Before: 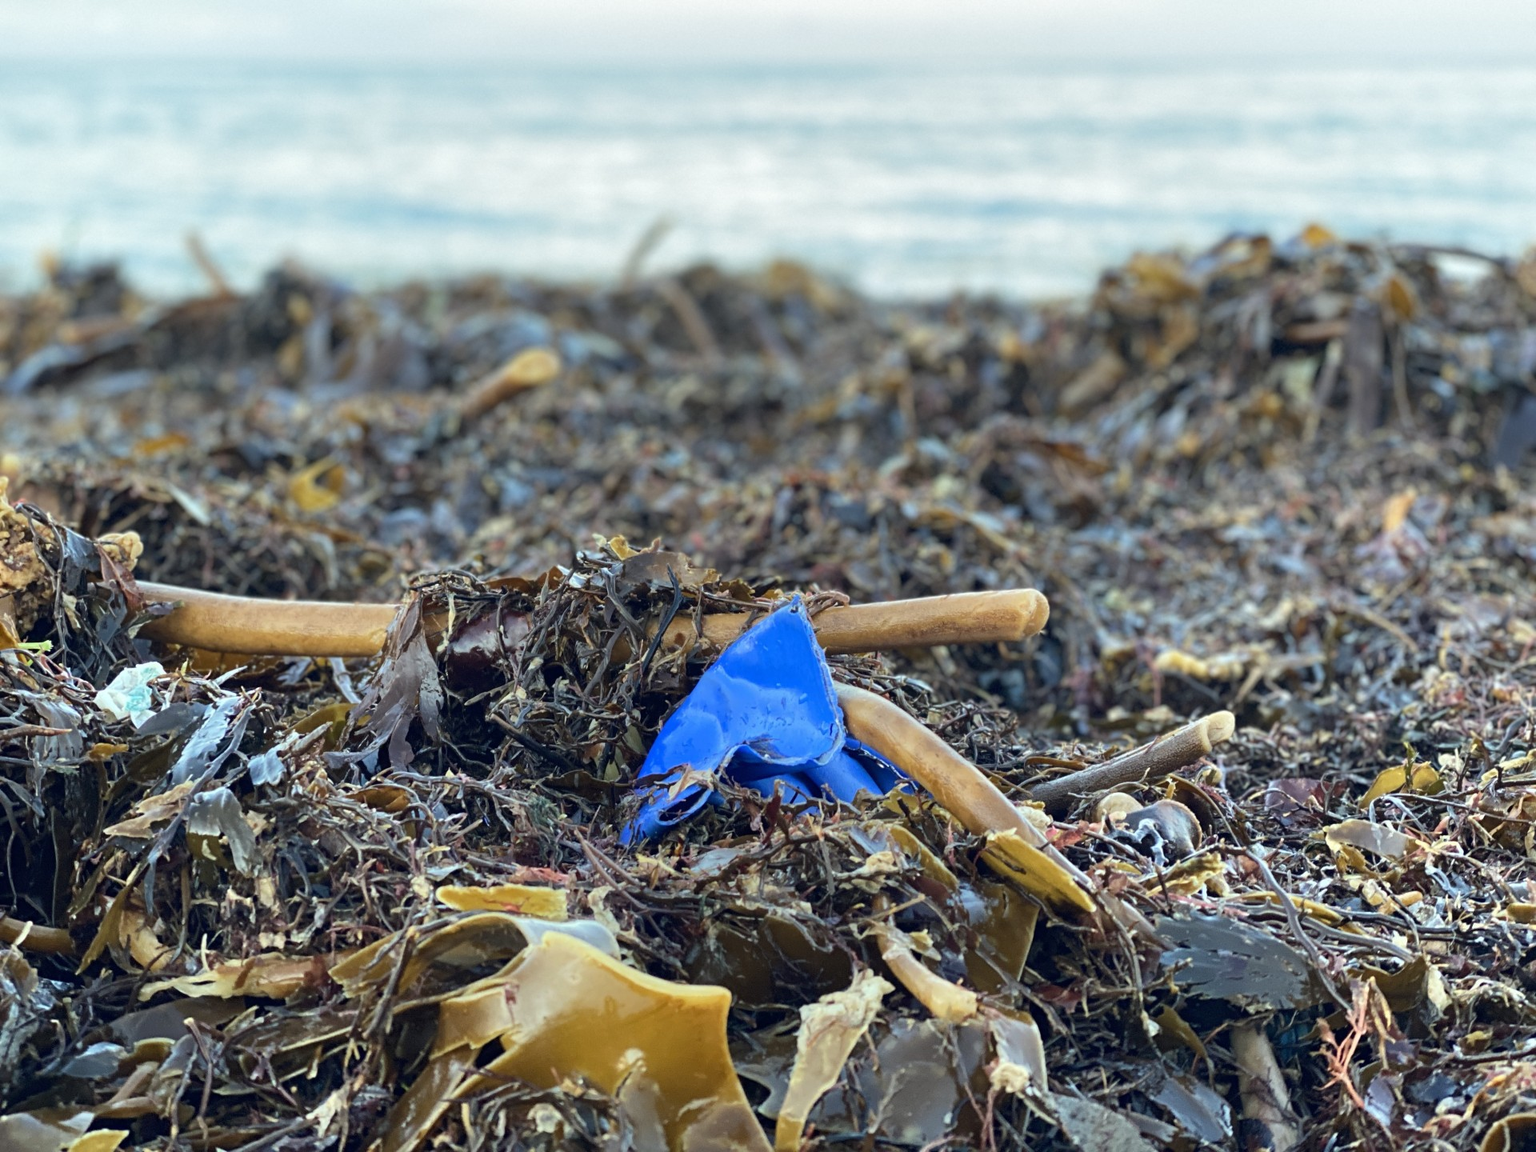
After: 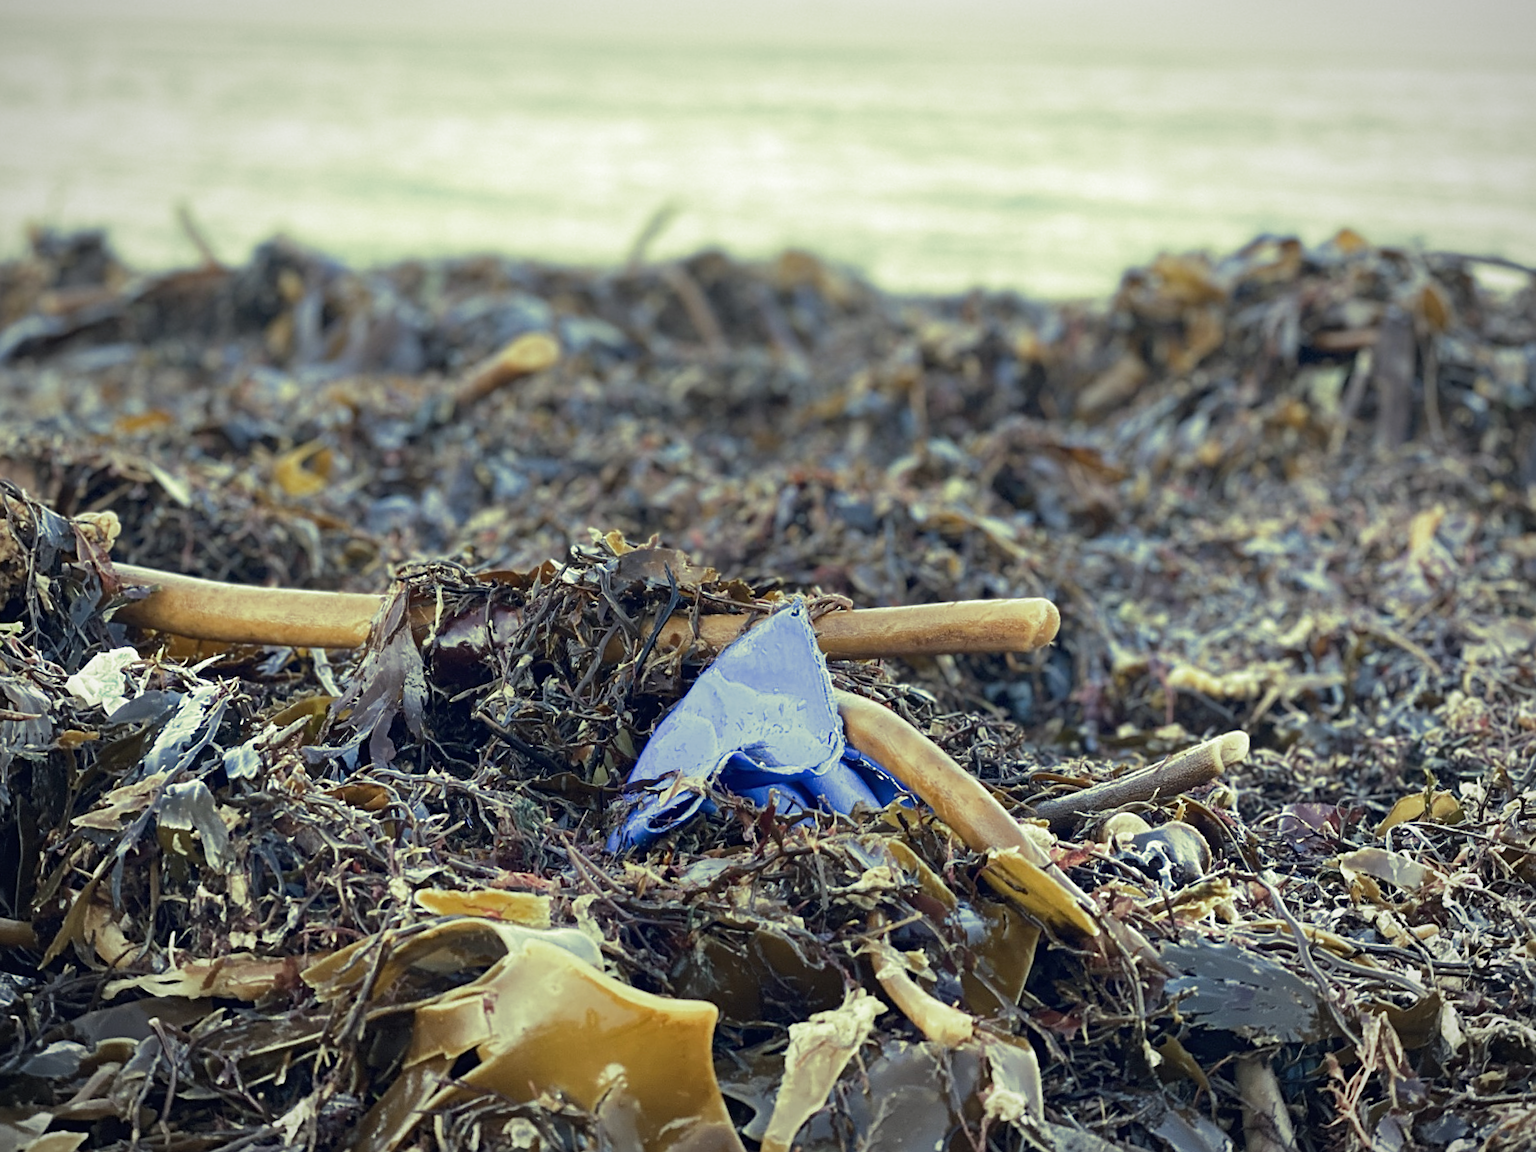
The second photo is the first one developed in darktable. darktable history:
vignetting: fall-off radius 70%, automatic ratio true
sharpen: amount 0.2
split-toning: shadows › hue 290.82°, shadows › saturation 0.34, highlights › saturation 0.38, balance 0, compress 50%
crop and rotate: angle -1.69°
